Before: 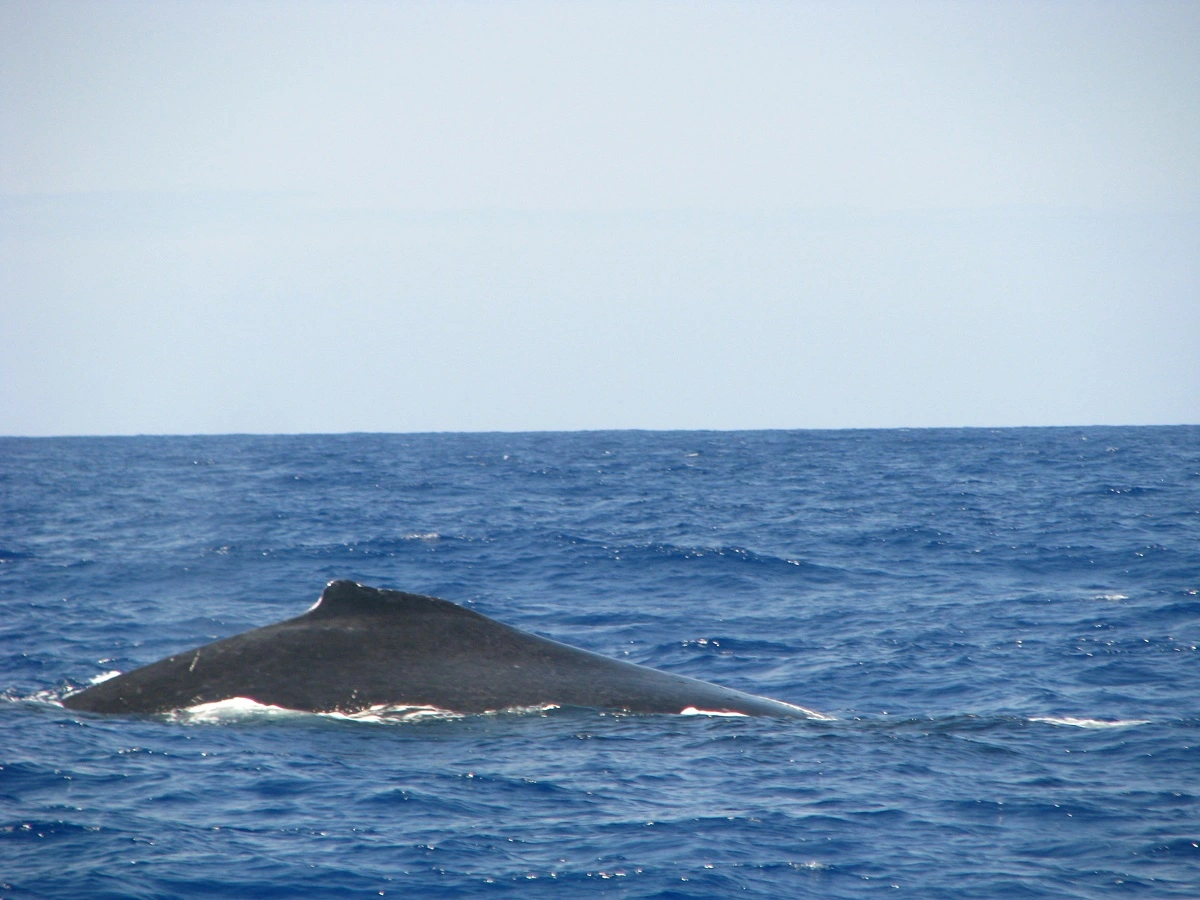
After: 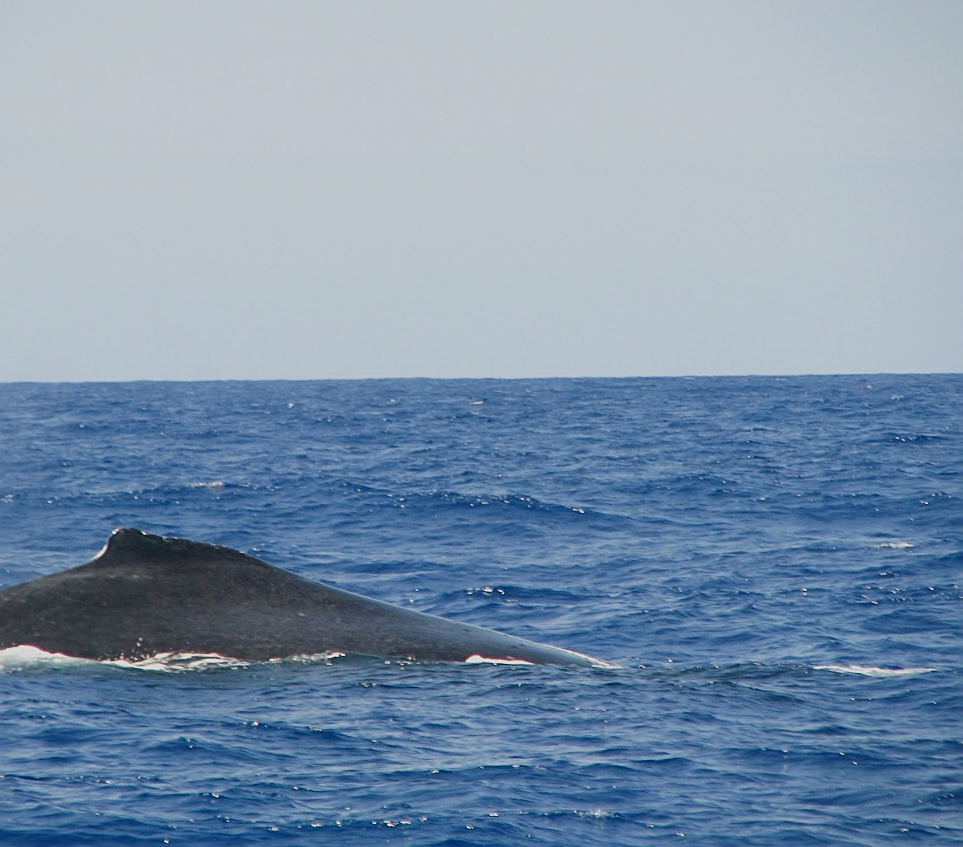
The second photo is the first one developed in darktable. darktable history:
crop and rotate: left 17.947%, top 5.821%, right 1.795%
sharpen: on, module defaults
filmic rgb: black relative exposure -7.65 EV, white relative exposure 4.56 EV, hardness 3.61
